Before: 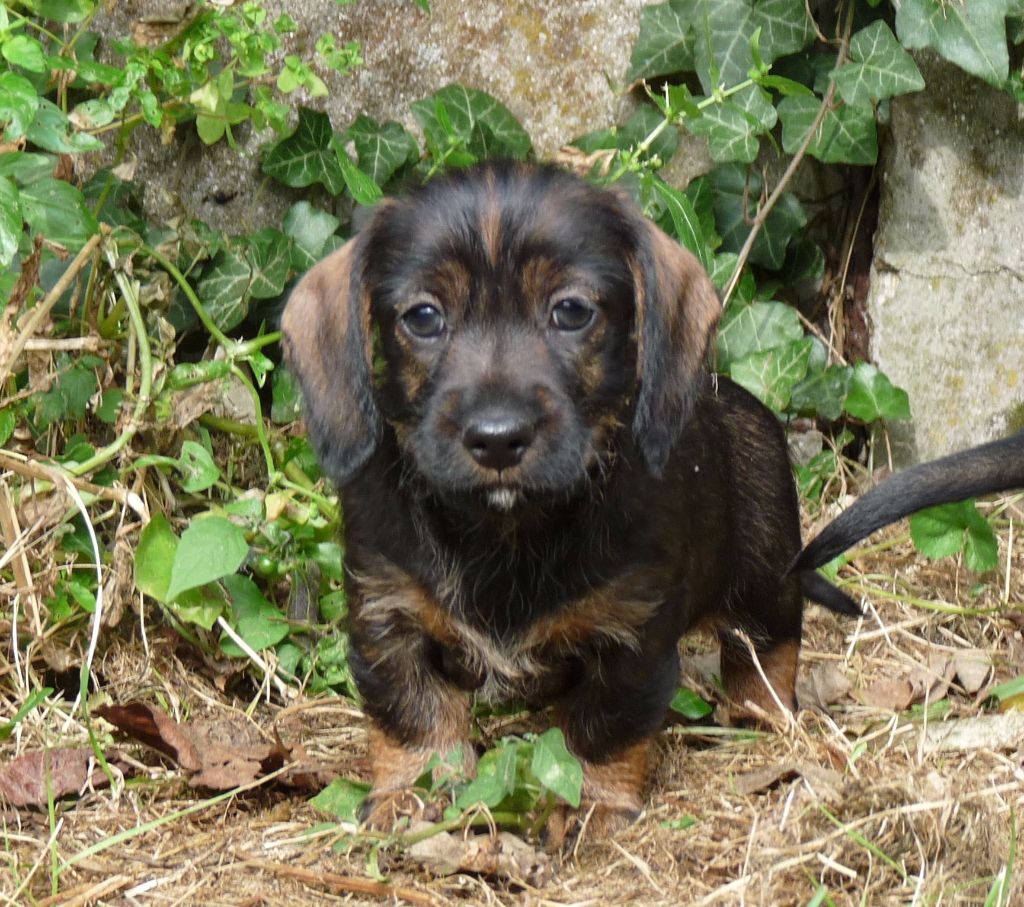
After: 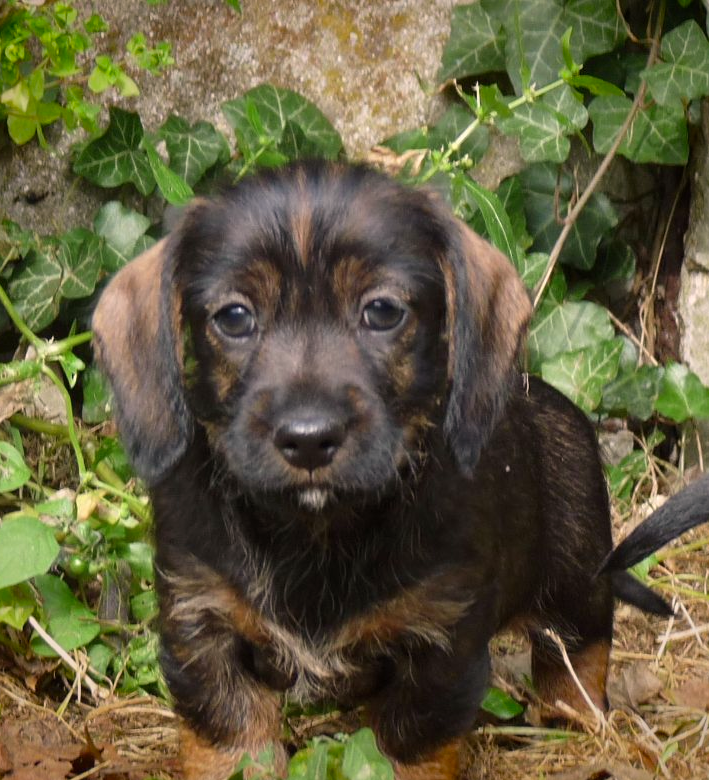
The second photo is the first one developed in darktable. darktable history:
vignetting: fall-off start 88.53%, fall-off radius 44.2%, saturation 0.376, width/height ratio 1.161
crop: left 18.479%, right 12.2%, bottom 13.971%
color correction: highlights a* 5.81, highlights b* 4.84
